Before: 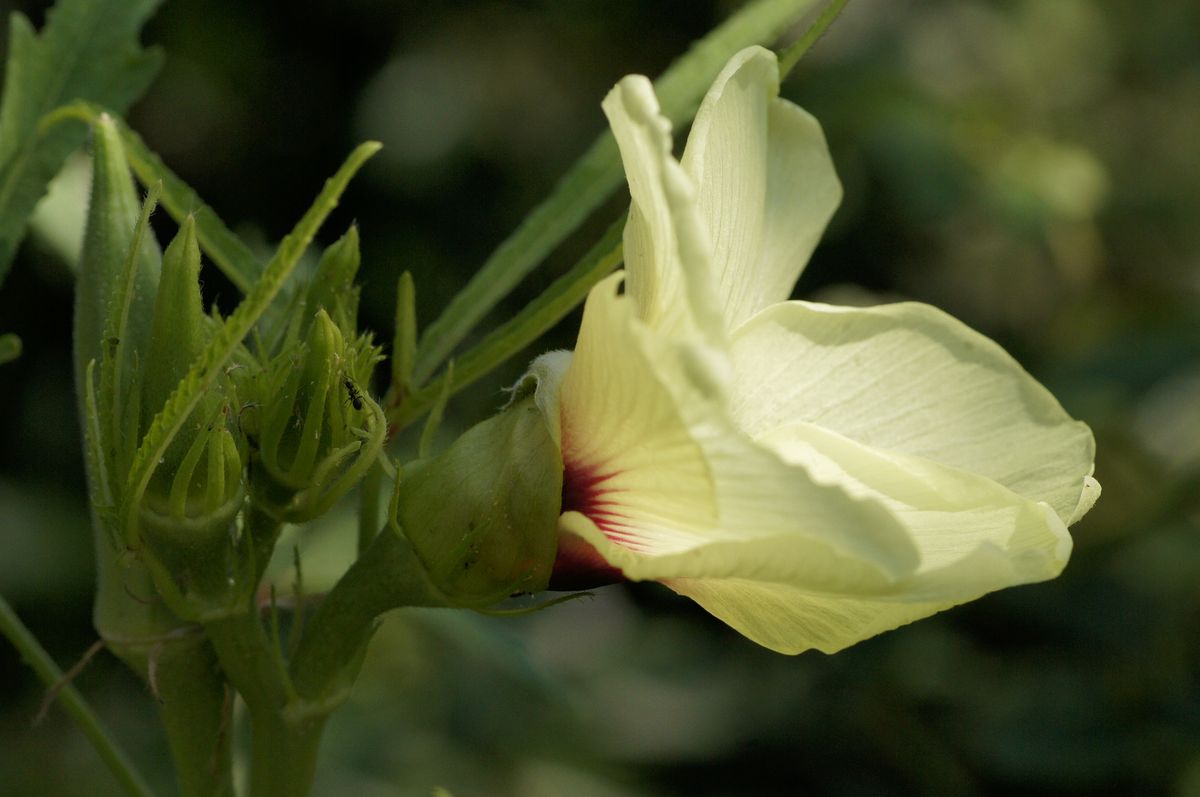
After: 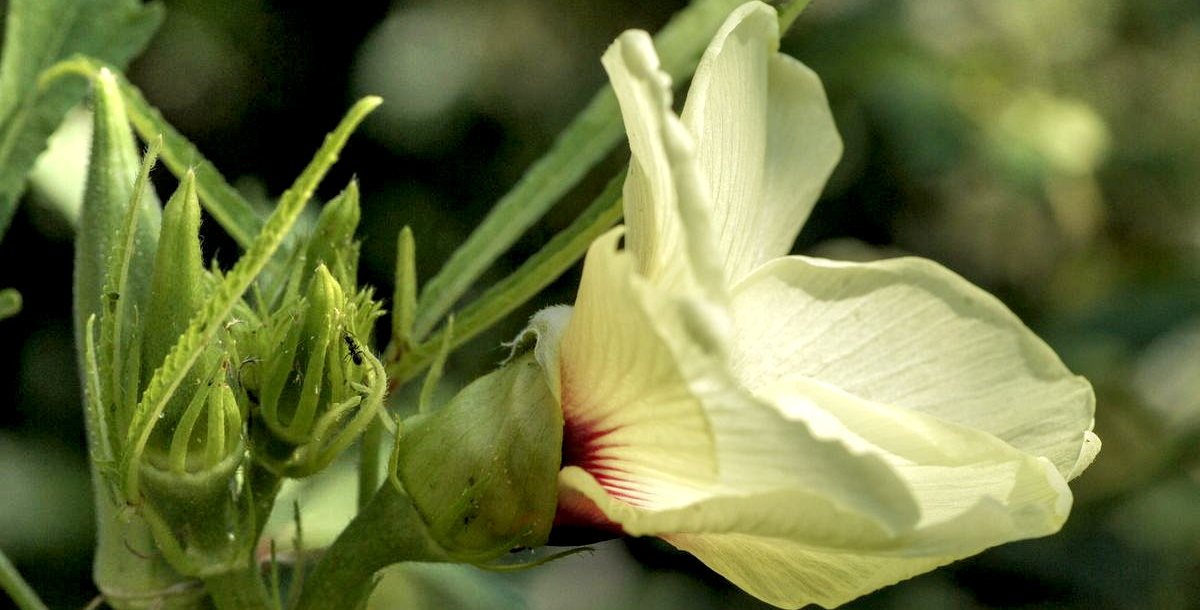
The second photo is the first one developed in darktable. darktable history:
local contrast: highlights 60%, shadows 62%, detail 160%
tone equalizer: -7 EV 0.153 EV, -6 EV 0.576 EV, -5 EV 1.16 EV, -4 EV 1.34 EV, -3 EV 1.14 EV, -2 EV 0.6 EV, -1 EV 0.163 EV, smoothing diameter 24.97%, edges refinement/feathering 10.99, preserve details guided filter
crop: top 5.683%, bottom 17.752%
